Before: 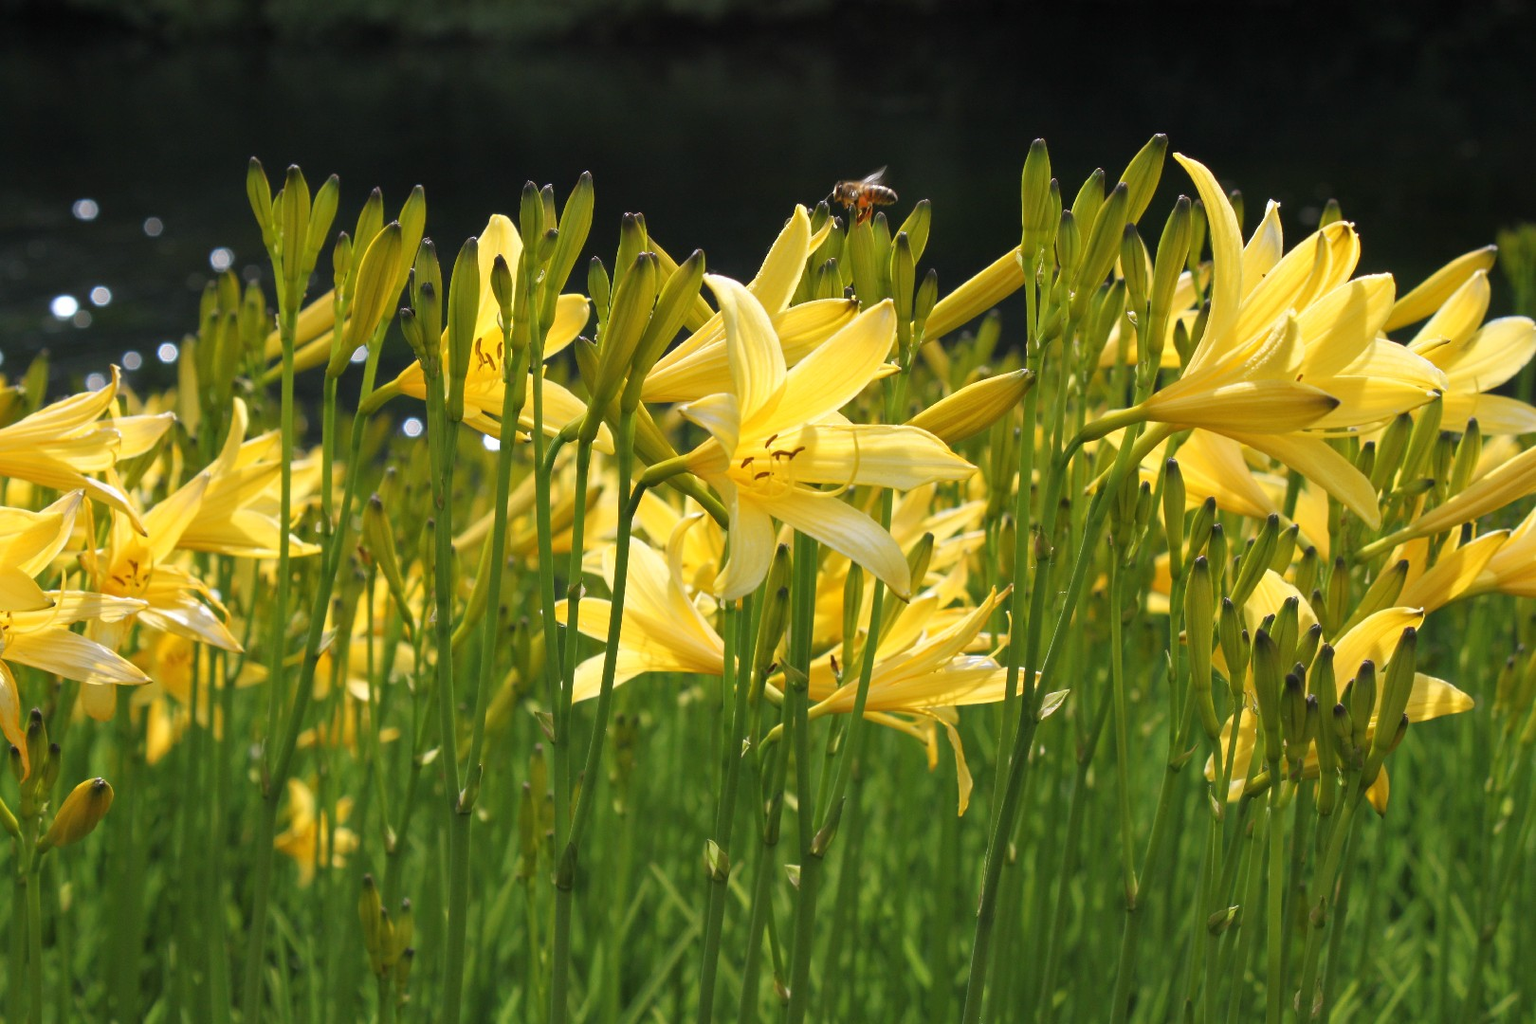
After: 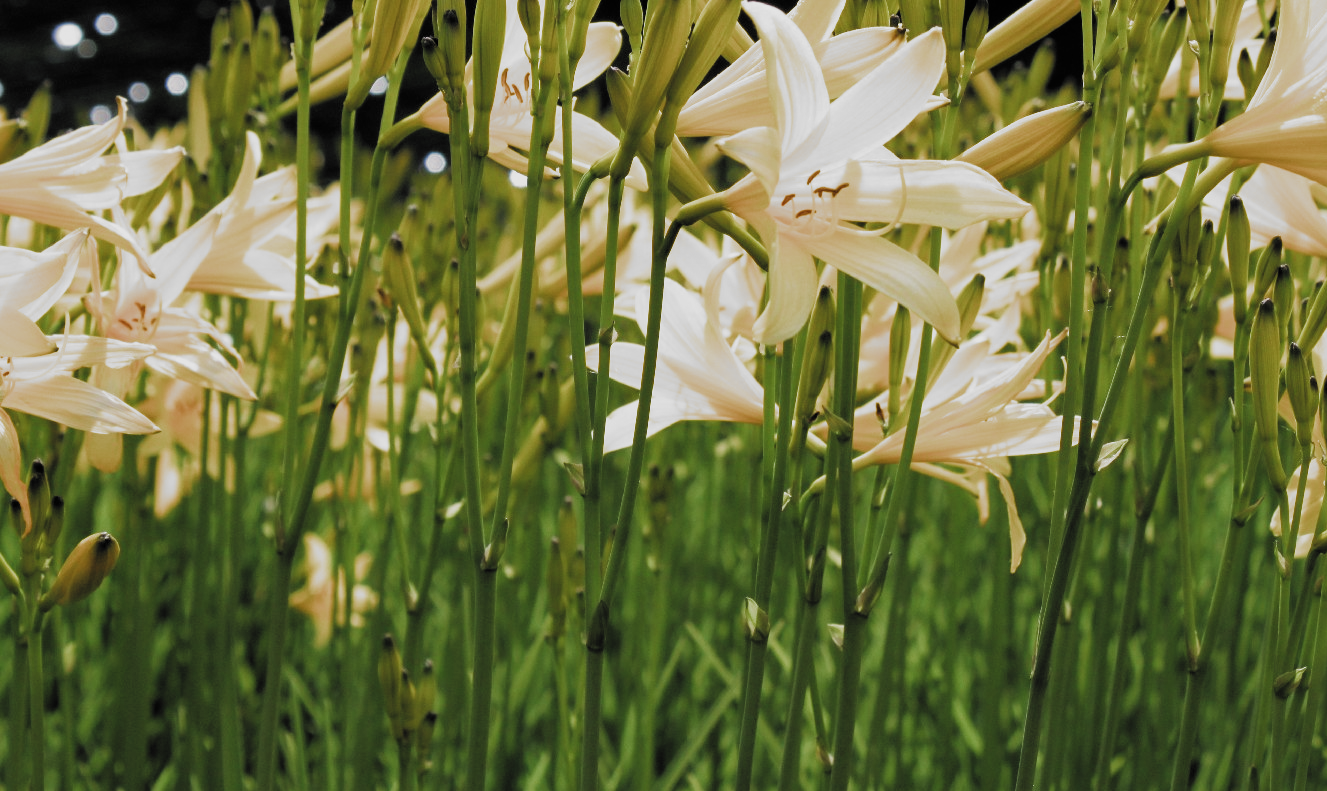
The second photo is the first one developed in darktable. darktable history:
filmic rgb: black relative exposure -5.08 EV, white relative exposure 3.96 EV, threshold 5.95 EV, hardness 2.89, contrast 1.301, highlights saturation mix -28.72%, add noise in highlights 0.002, preserve chrominance max RGB, color science v3 (2019), use custom middle-gray values true, contrast in highlights soft, enable highlight reconstruction true
crop: top 26.68%, right 18.042%
